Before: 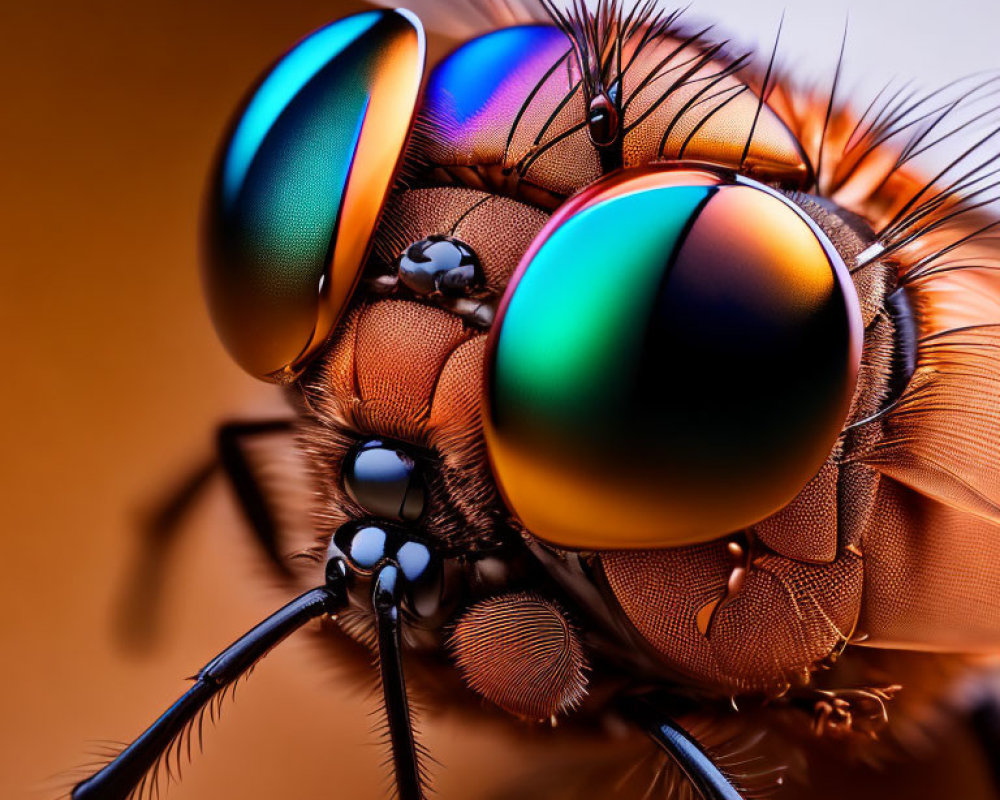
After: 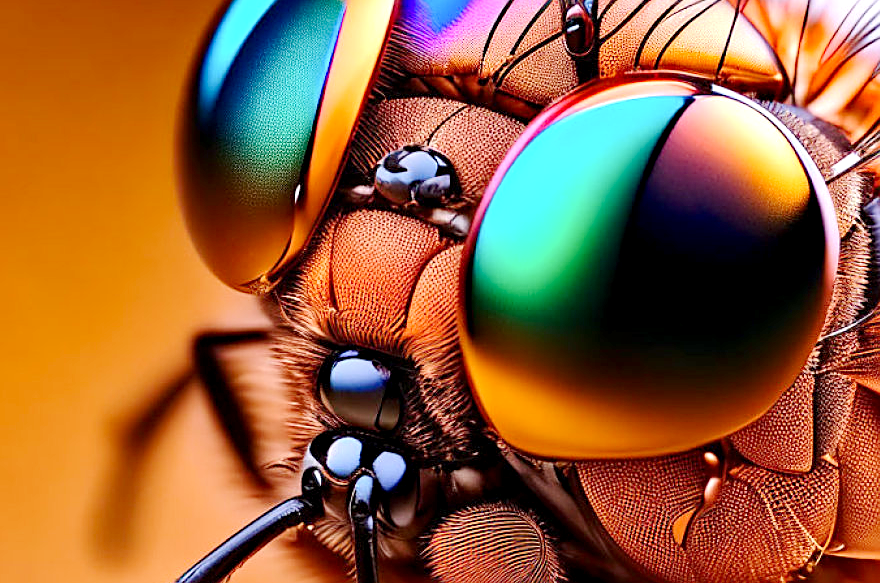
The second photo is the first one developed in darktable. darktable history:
haze removal: compatibility mode true, adaptive false
exposure: black level correction 0.001, exposure 0.499 EV, compensate highlight preservation false
crop and rotate: left 2.449%, top 11.32%, right 9.49%, bottom 15.685%
sharpen: on, module defaults
base curve: curves: ch0 [(0, 0) (0.158, 0.273) (0.879, 0.895) (1, 1)], preserve colors none
contrast brightness saturation: contrast 0.102, brightness 0.025, saturation 0.089
